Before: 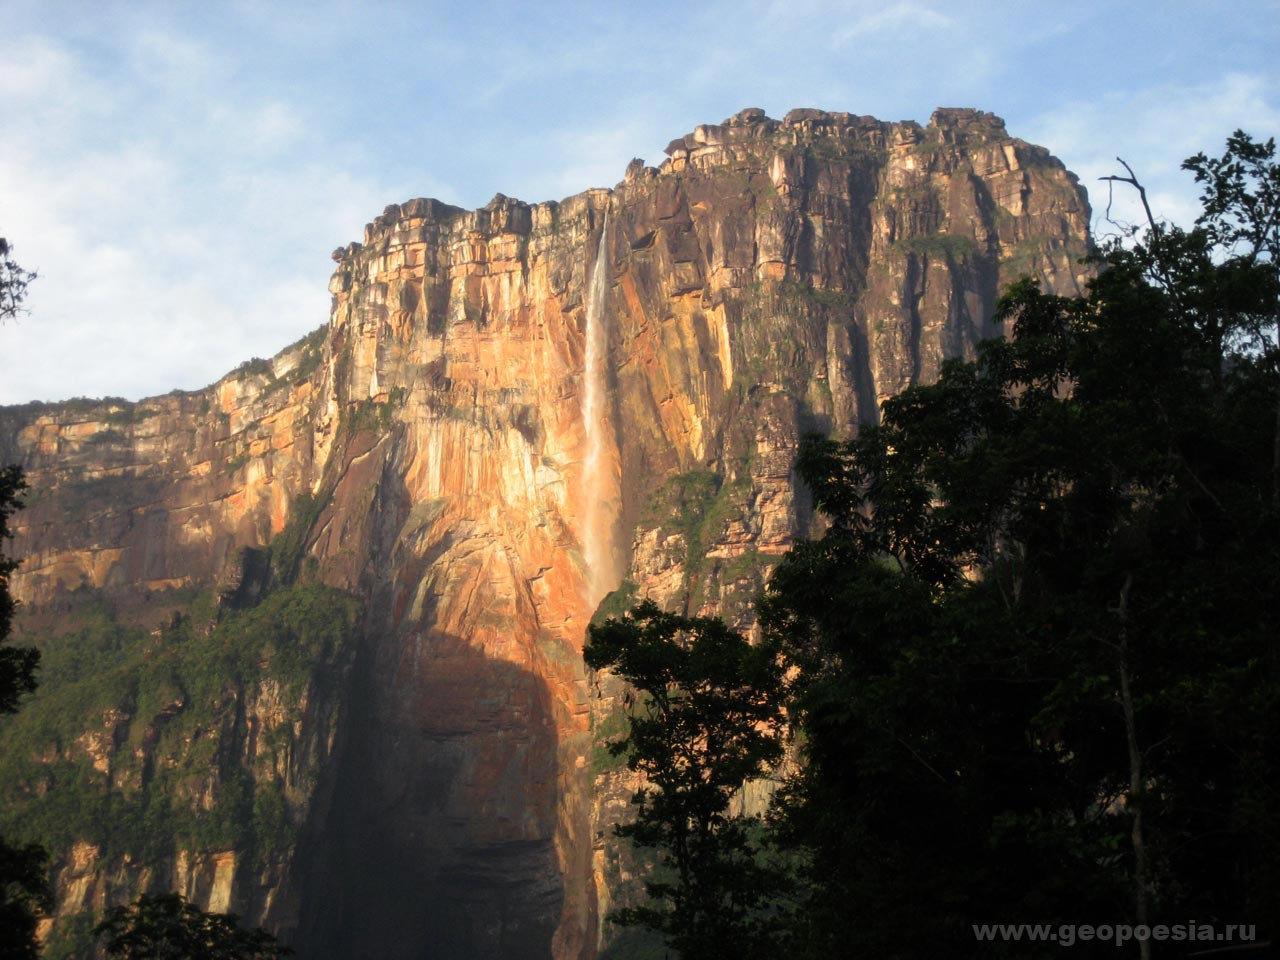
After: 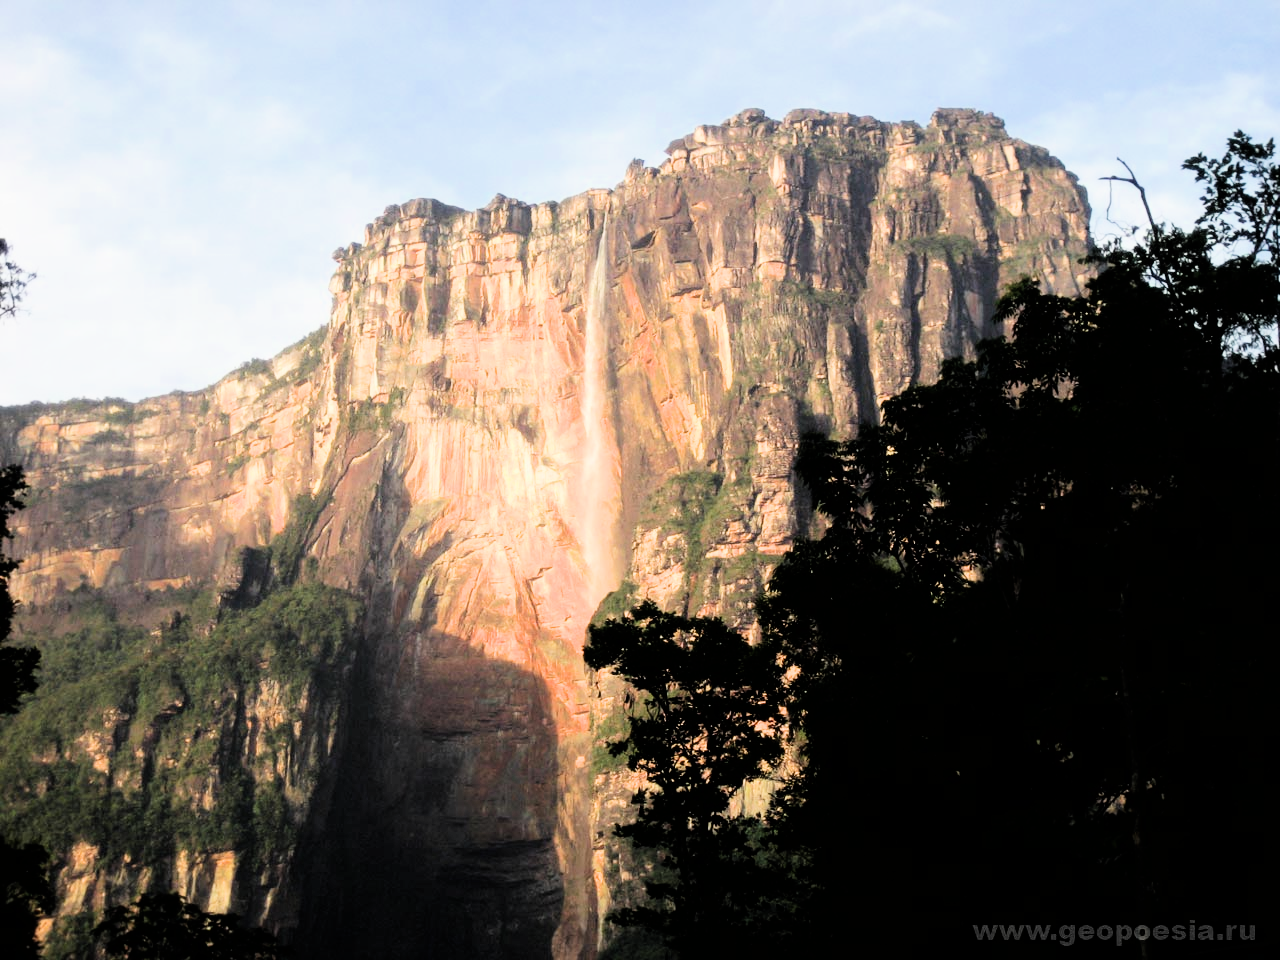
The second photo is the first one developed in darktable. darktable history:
exposure: black level correction 0, exposure 0.9 EV, compensate highlight preservation false
filmic rgb: black relative exposure -5 EV, hardness 2.88, contrast 1.5
